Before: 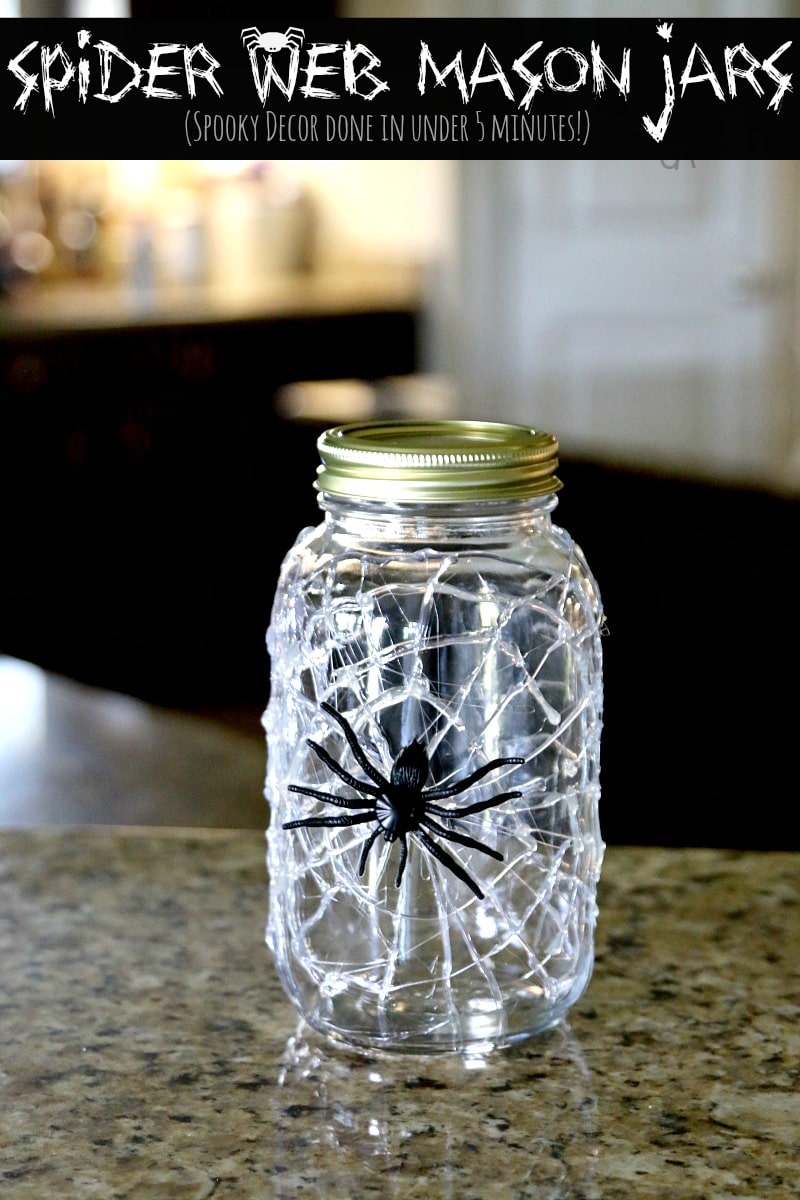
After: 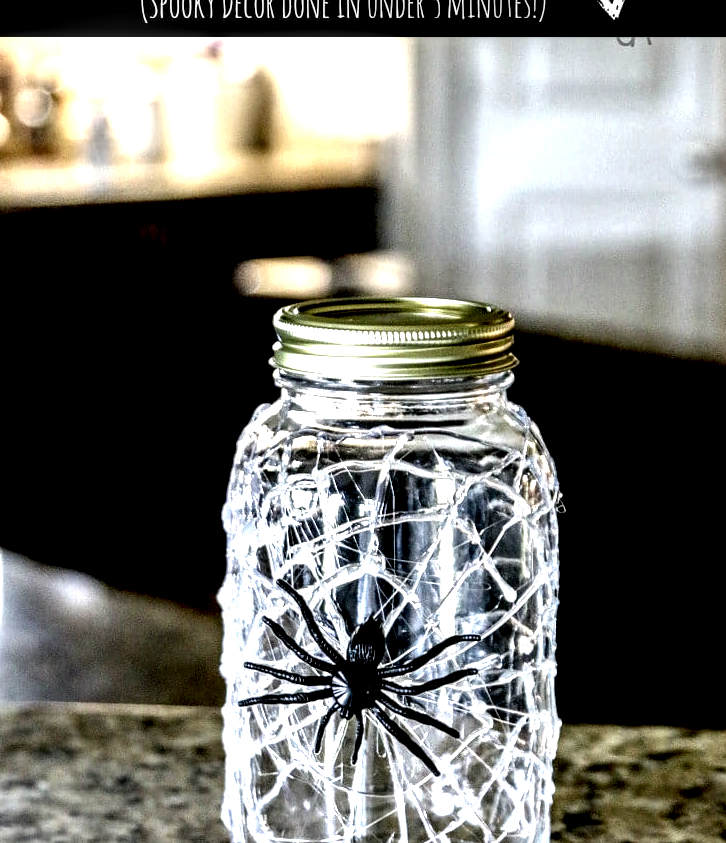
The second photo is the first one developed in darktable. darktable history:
crop: left 5.596%, top 10.314%, right 3.534%, bottom 19.395%
local contrast: highlights 115%, shadows 42%, detail 293%
